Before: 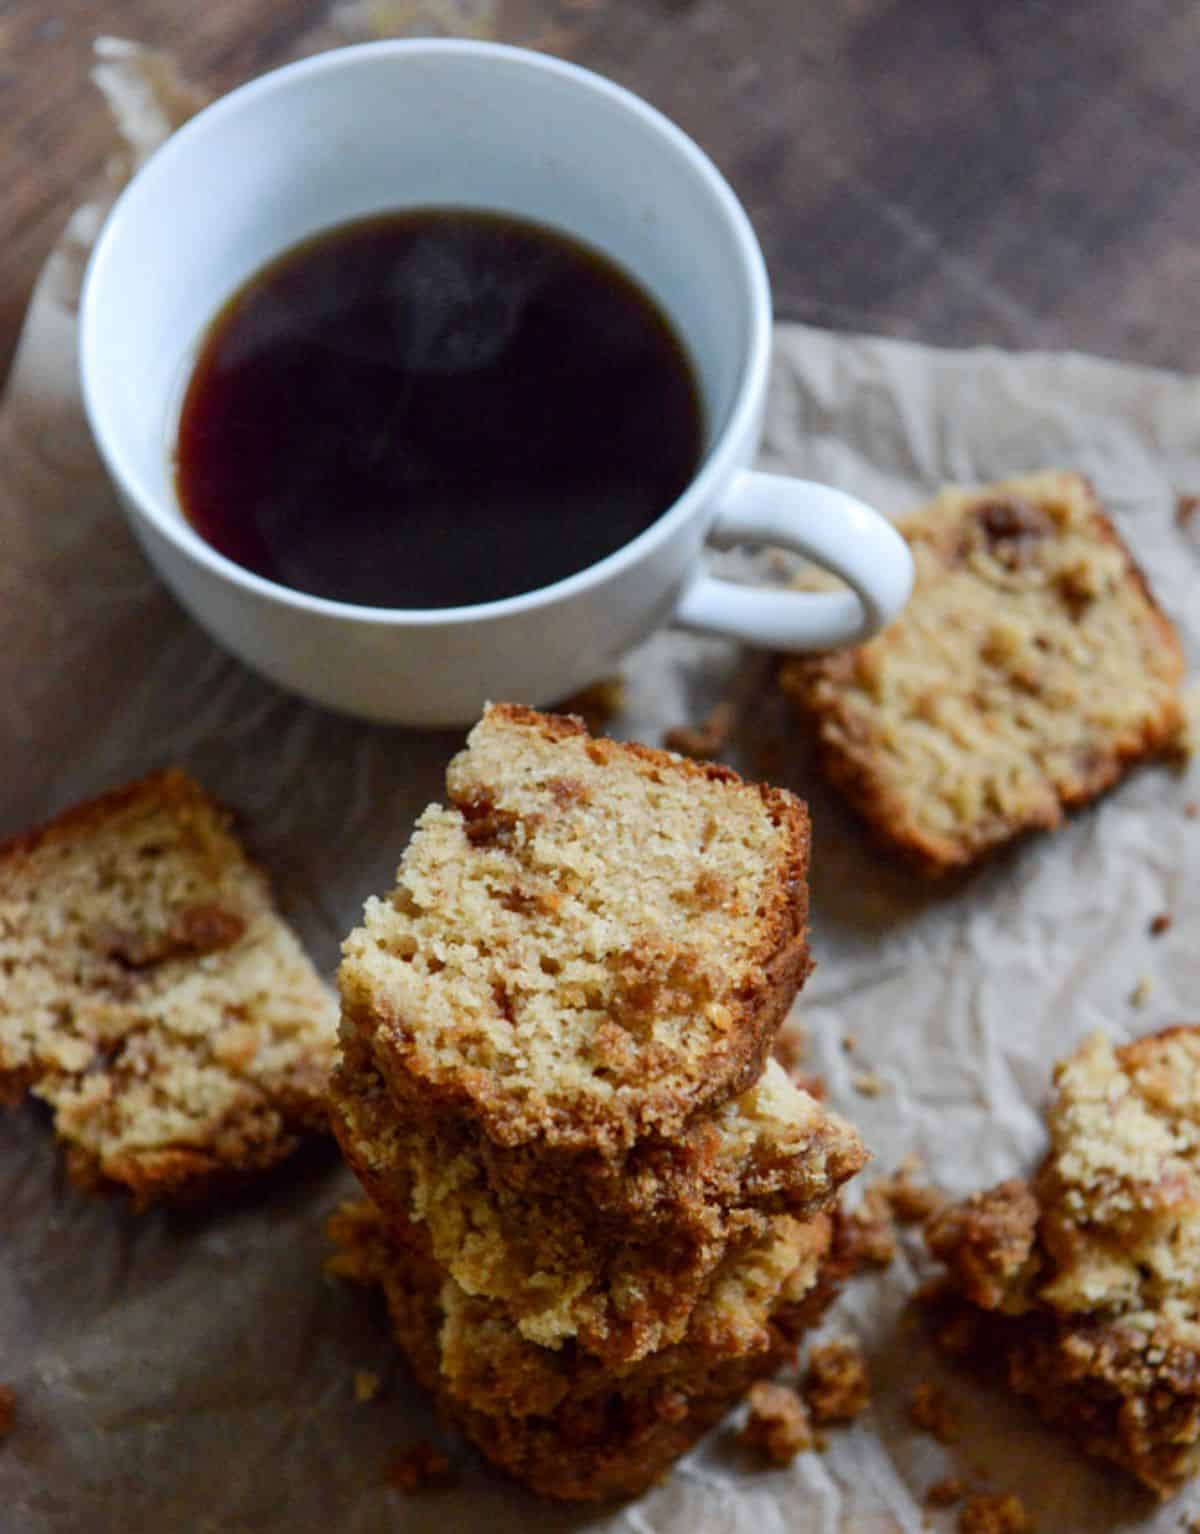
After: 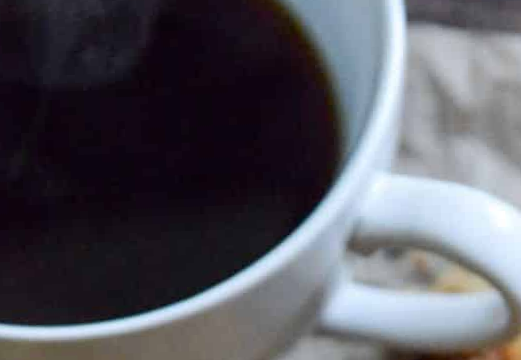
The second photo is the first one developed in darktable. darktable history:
crop: left 28.64%, top 16.832%, right 26.637%, bottom 58.055%
rotate and perspective: rotation -2.12°, lens shift (vertical) 0.009, lens shift (horizontal) -0.008, automatic cropping original format, crop left 0.036, crop right 0.964, crop top 0.05, crop bottom 0.959
